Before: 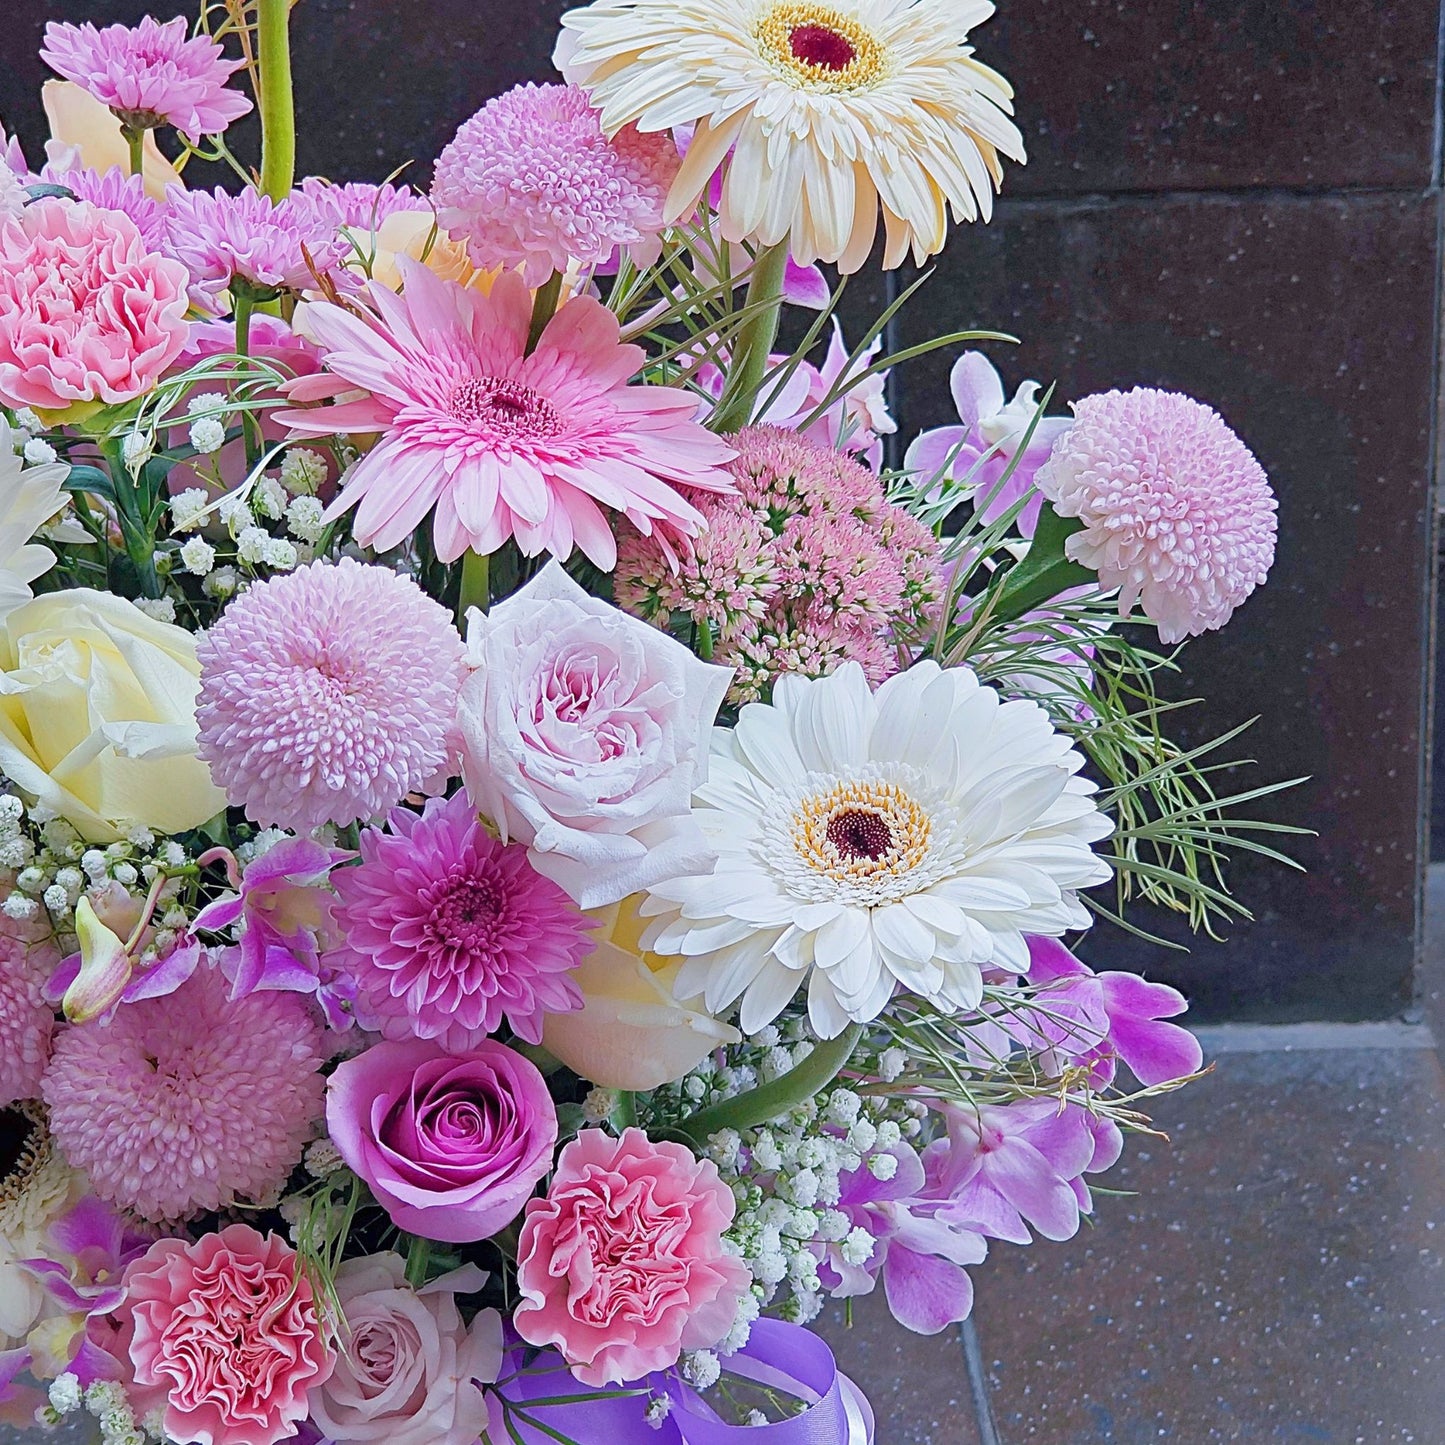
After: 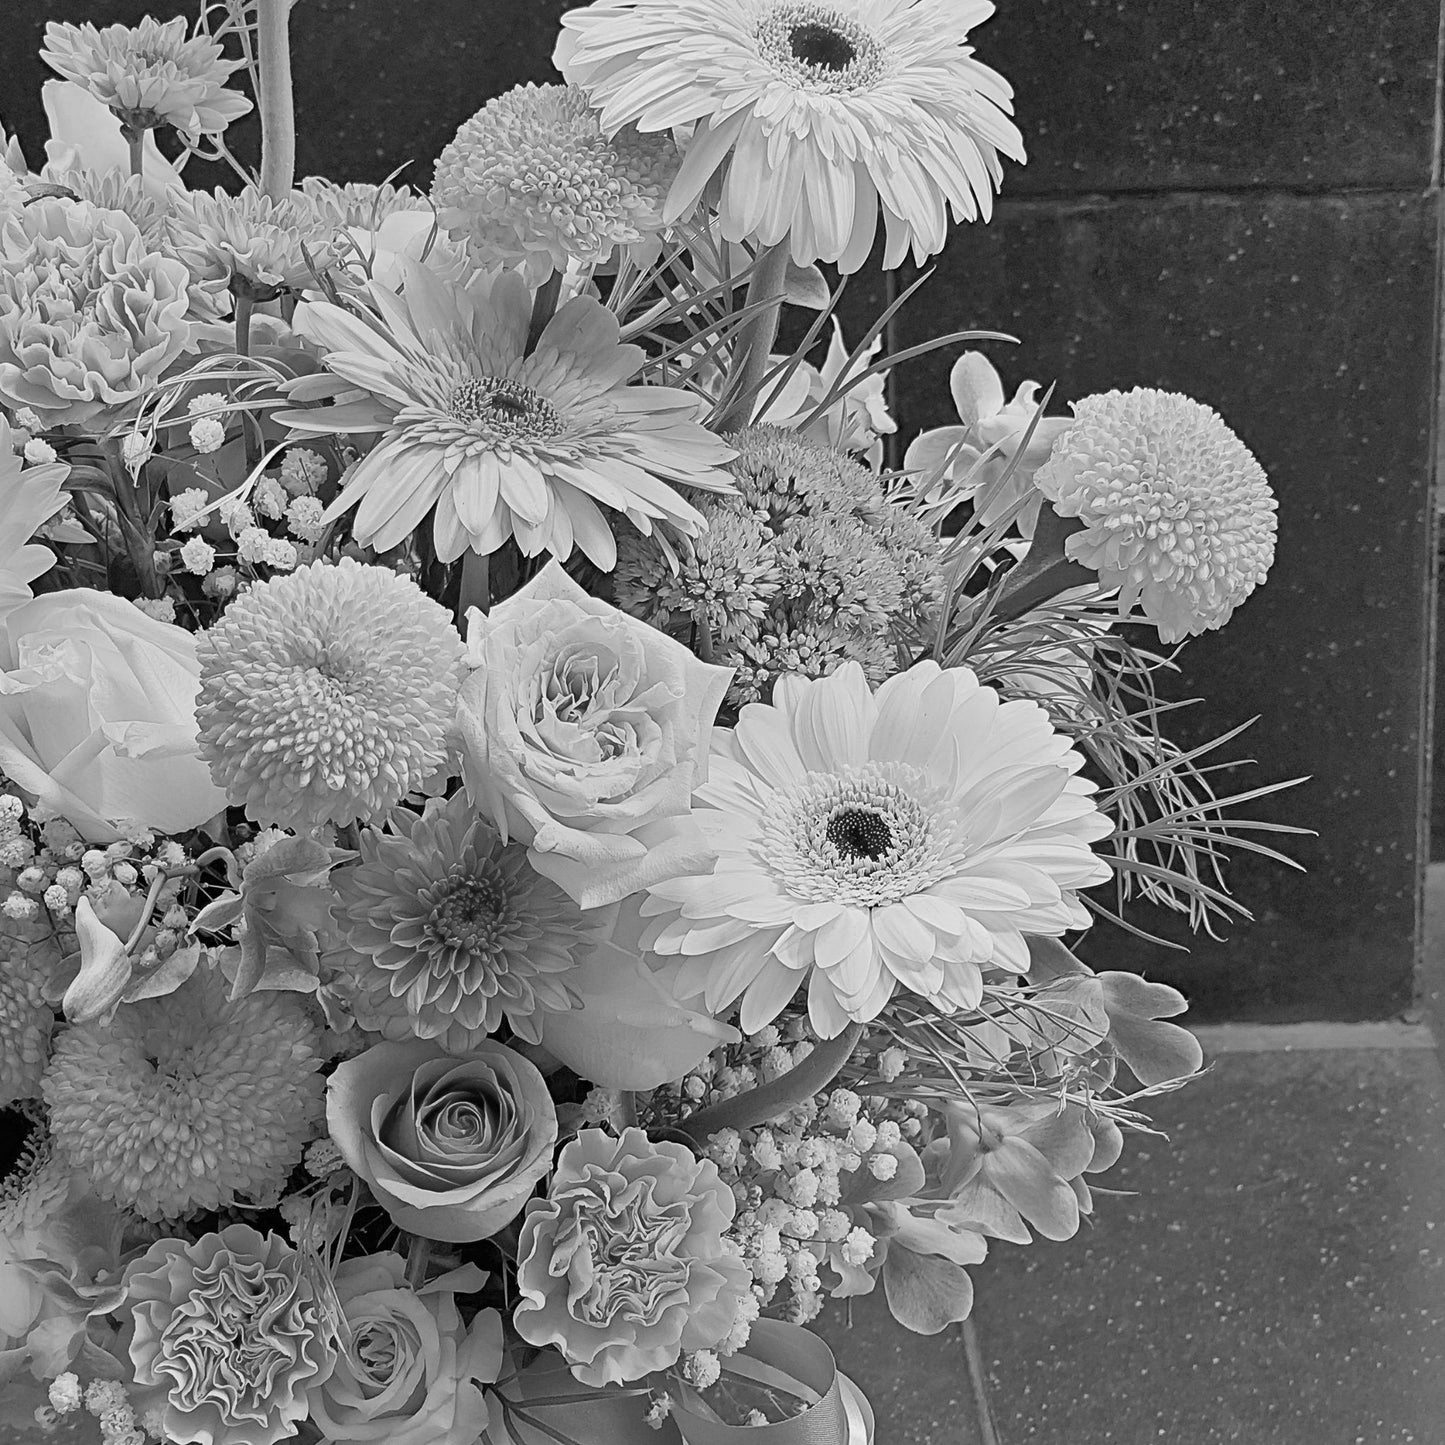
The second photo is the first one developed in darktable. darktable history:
contrast brightness saturation: saturation 0.13
color correction: highlights a* 8.98, highlights b* 15.09, shadows a* -0.49, shadows b* 26.52
monochrome: a 73.58, b 64.21
shadows and highlights: radius 133.83, soften with gaussian
